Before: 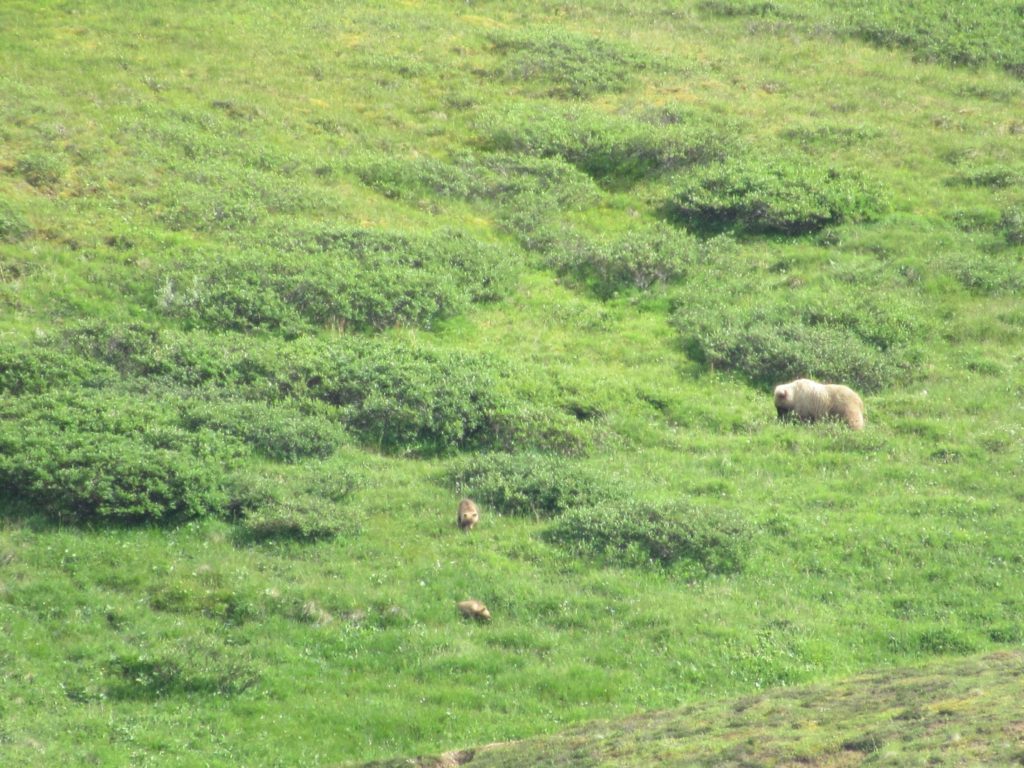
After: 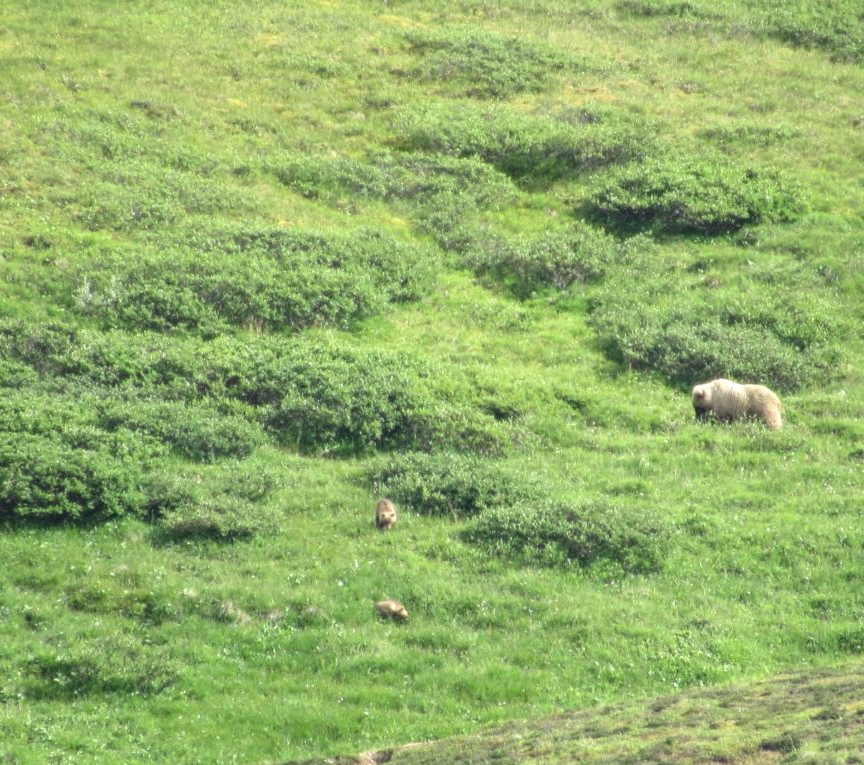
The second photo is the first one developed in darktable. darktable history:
local contrast: detail 130%
crop: left 8.026%, right 7.374%
